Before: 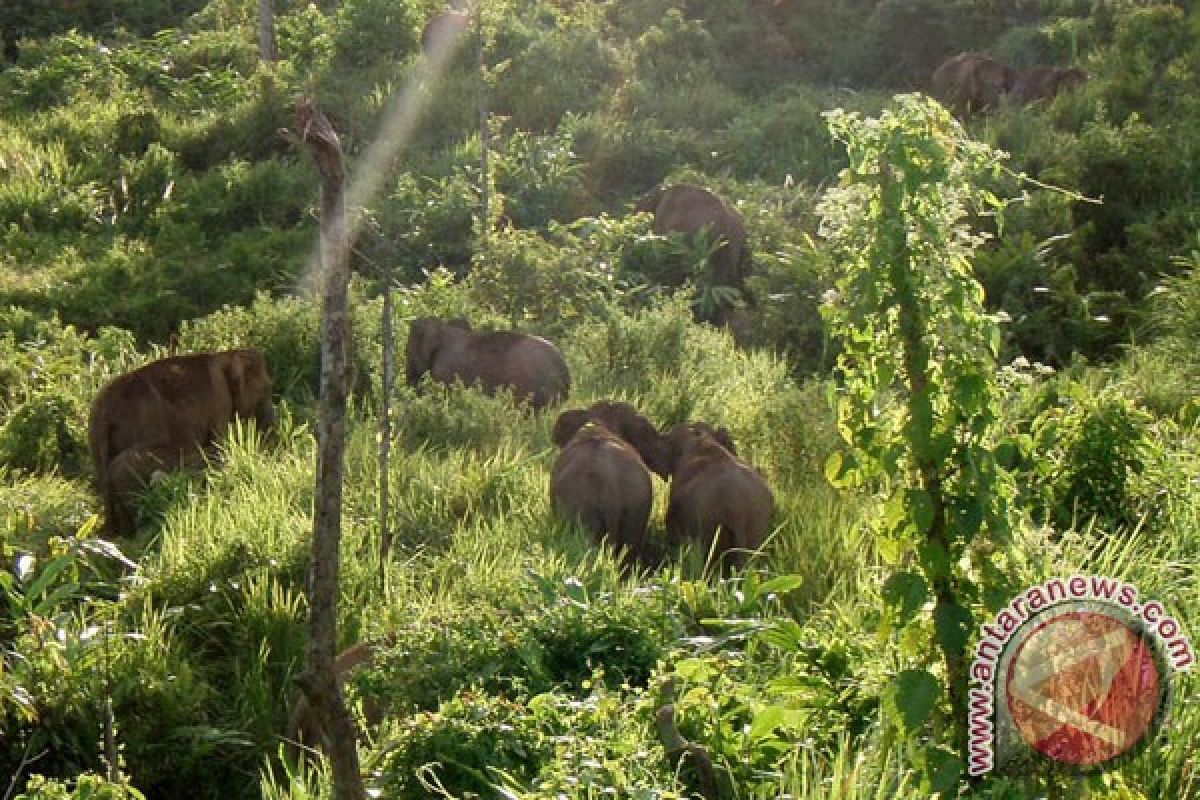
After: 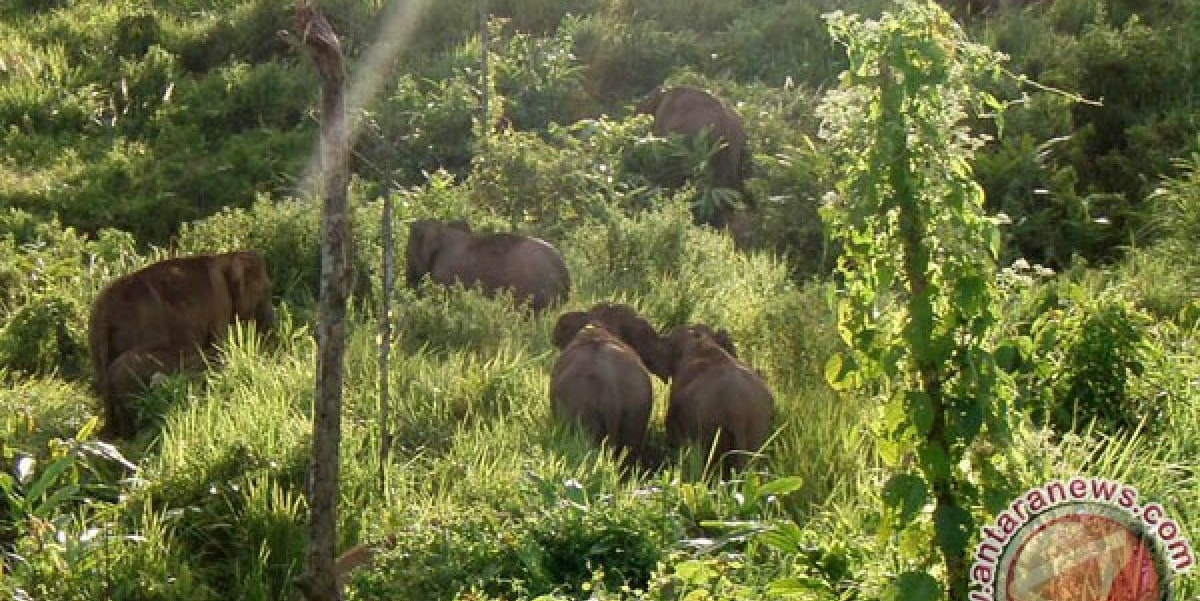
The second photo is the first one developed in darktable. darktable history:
crop and rotate: top 12.438%, bottom 12.362%
